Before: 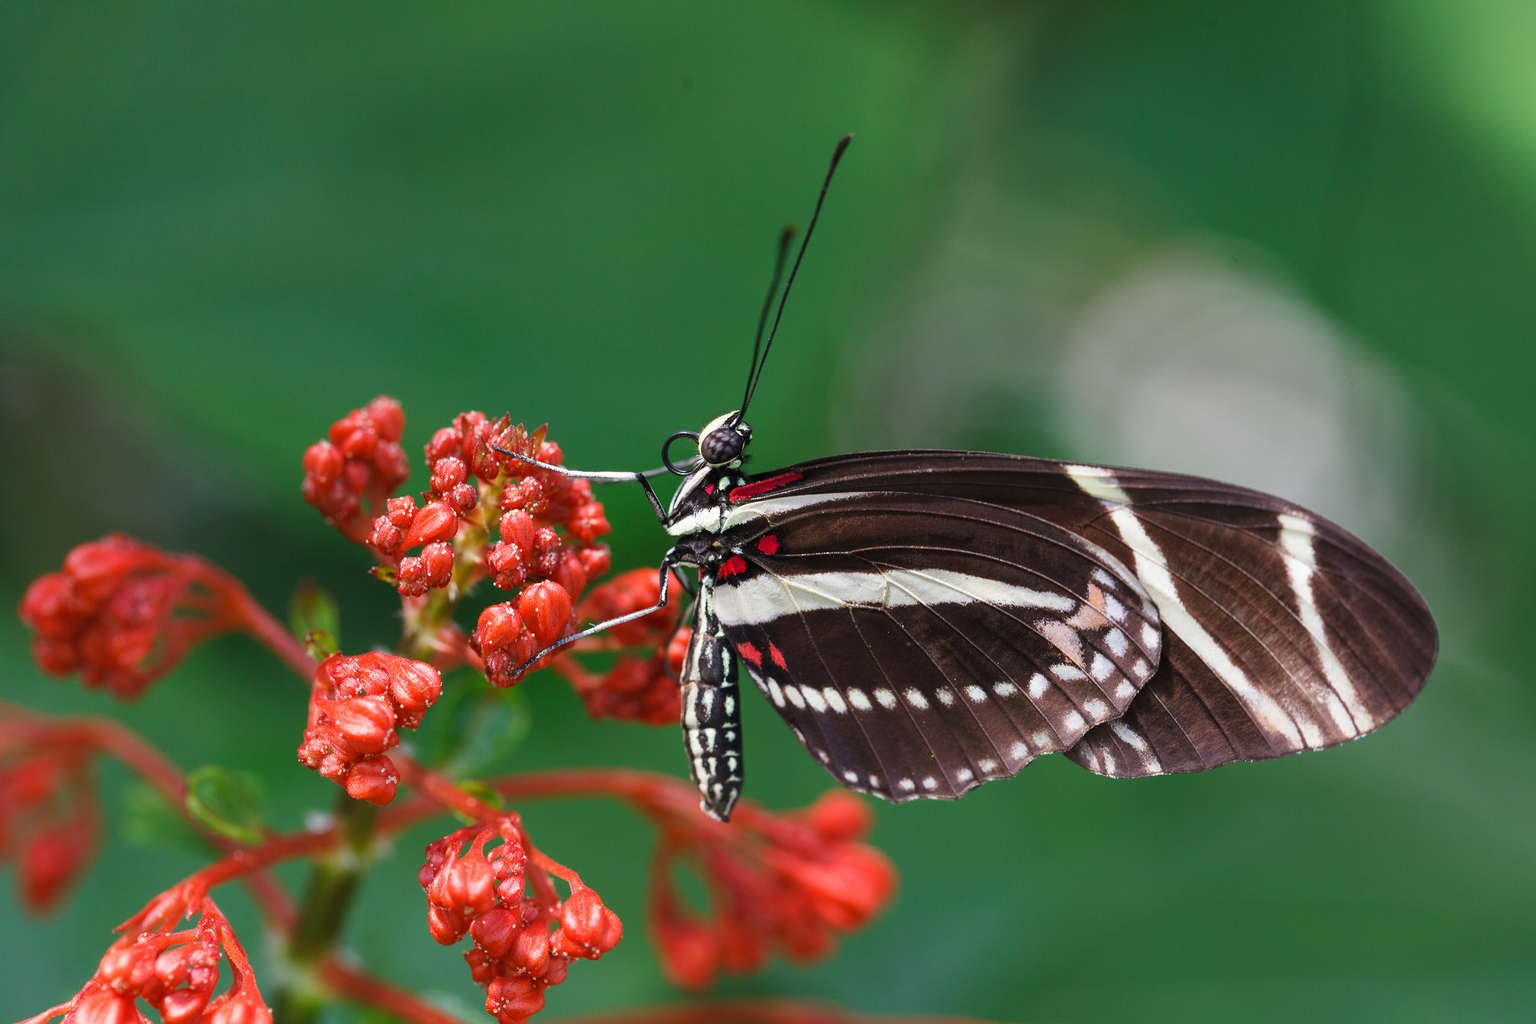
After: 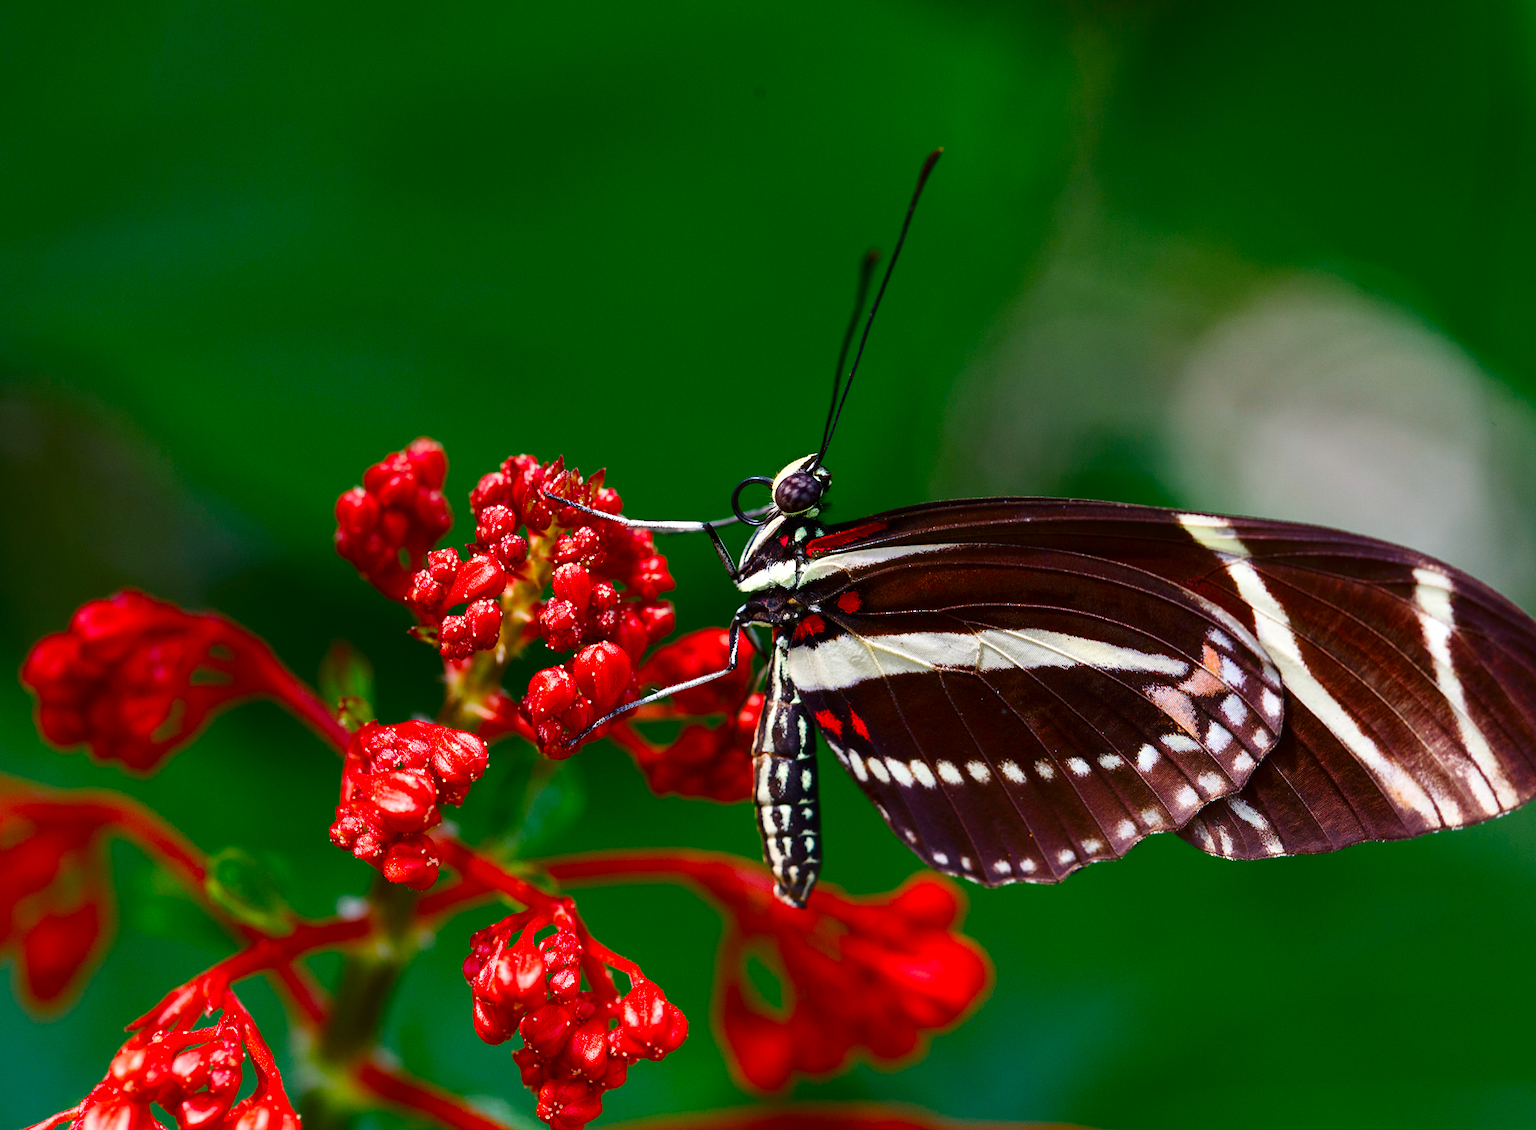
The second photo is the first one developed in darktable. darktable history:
crop: right 9.519%, bottom 0.041%
contrast brightness saturation: contrast 0.124, brightness -0.118, saturation 0.199
color balance rgb: power › chroma 0.278%, power › hue 22.51°, perceptual saturation grading › global saturation 36.479%, perceptual saturation grading › shadows 35.653%, contrast 5.744%
